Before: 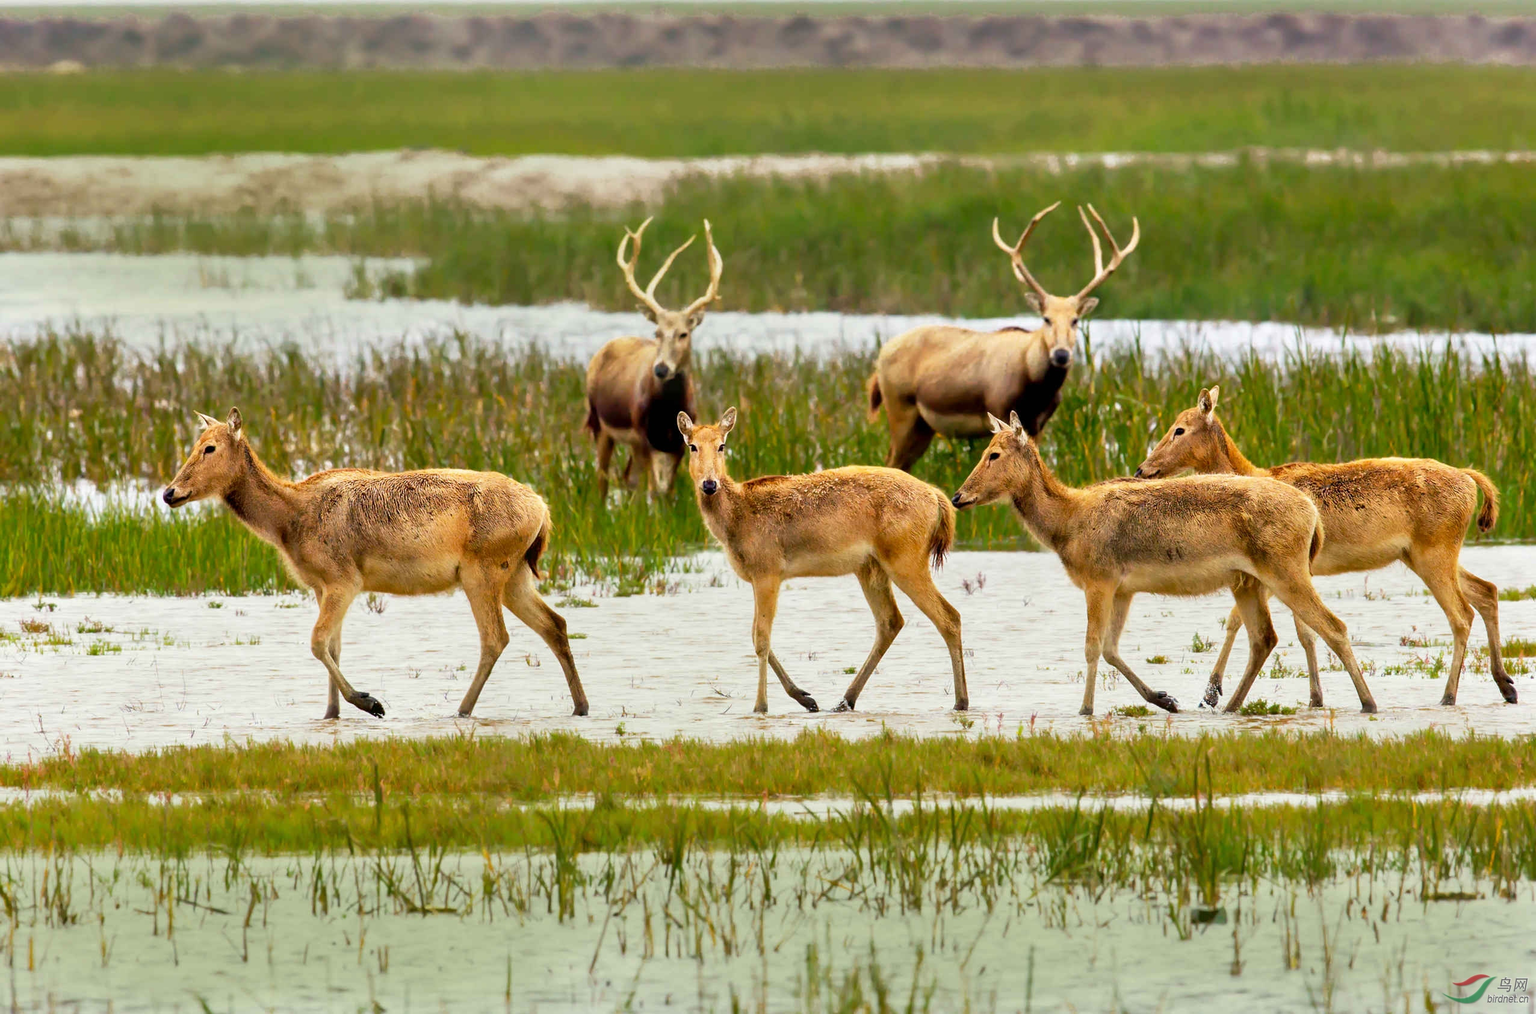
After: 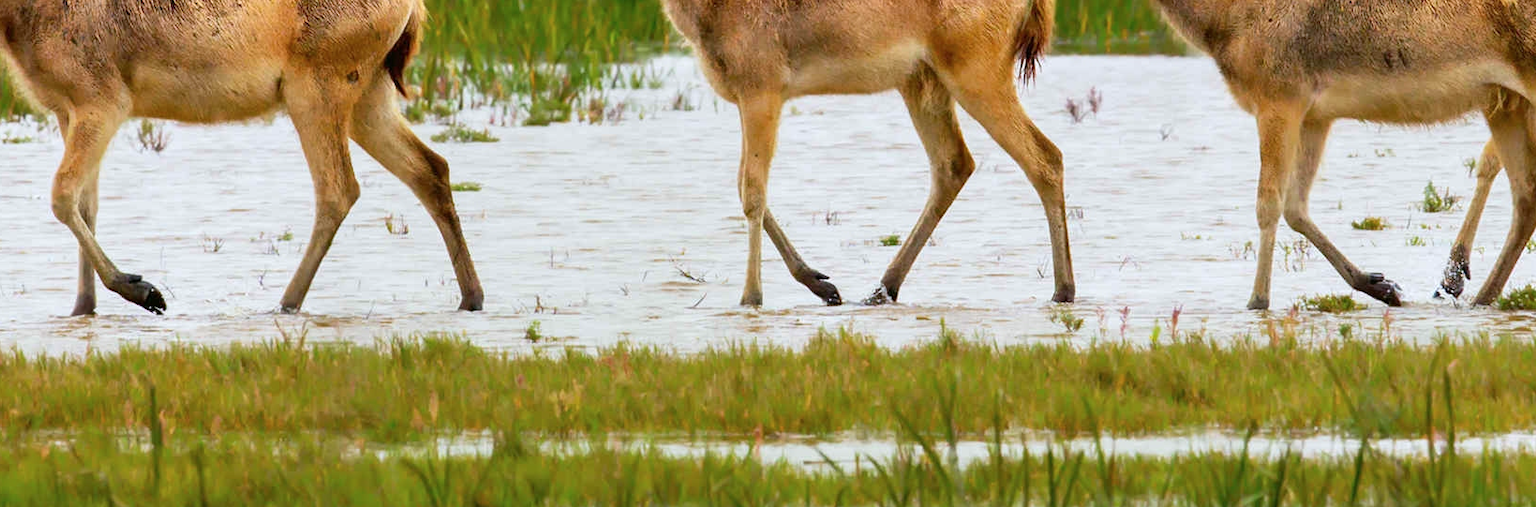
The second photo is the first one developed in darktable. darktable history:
color calibration: illuminant as shot in camera, x 0.358, y 0.373, temperature 4628.91 K
crop: left 18.123%, top 50.914%, right 17.633%, bottom 16.89%
